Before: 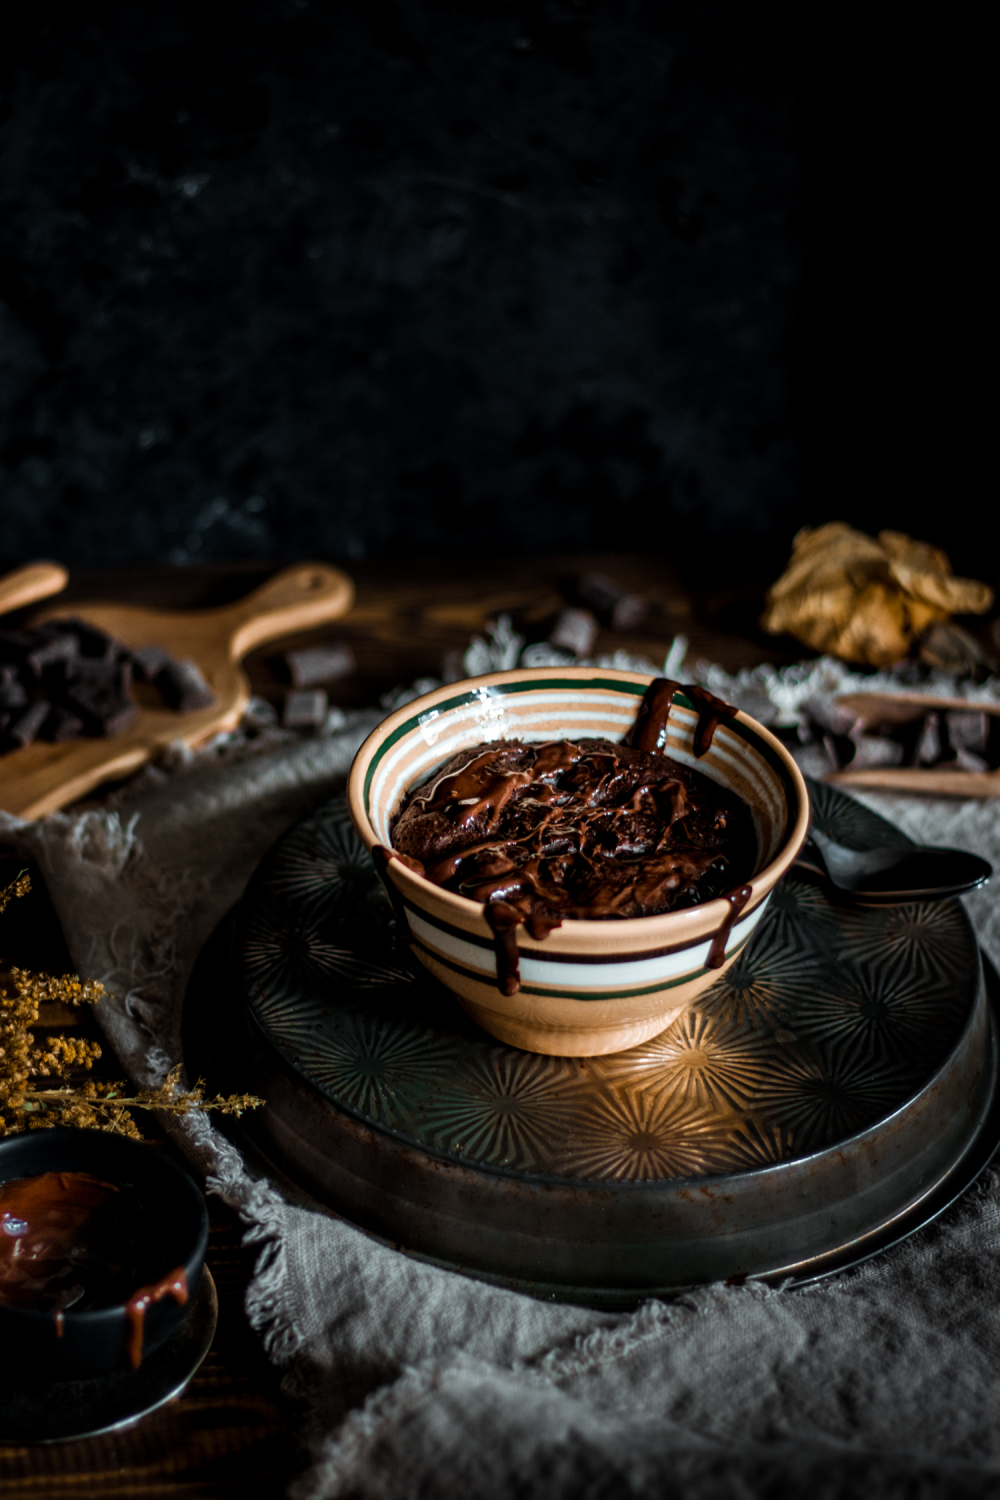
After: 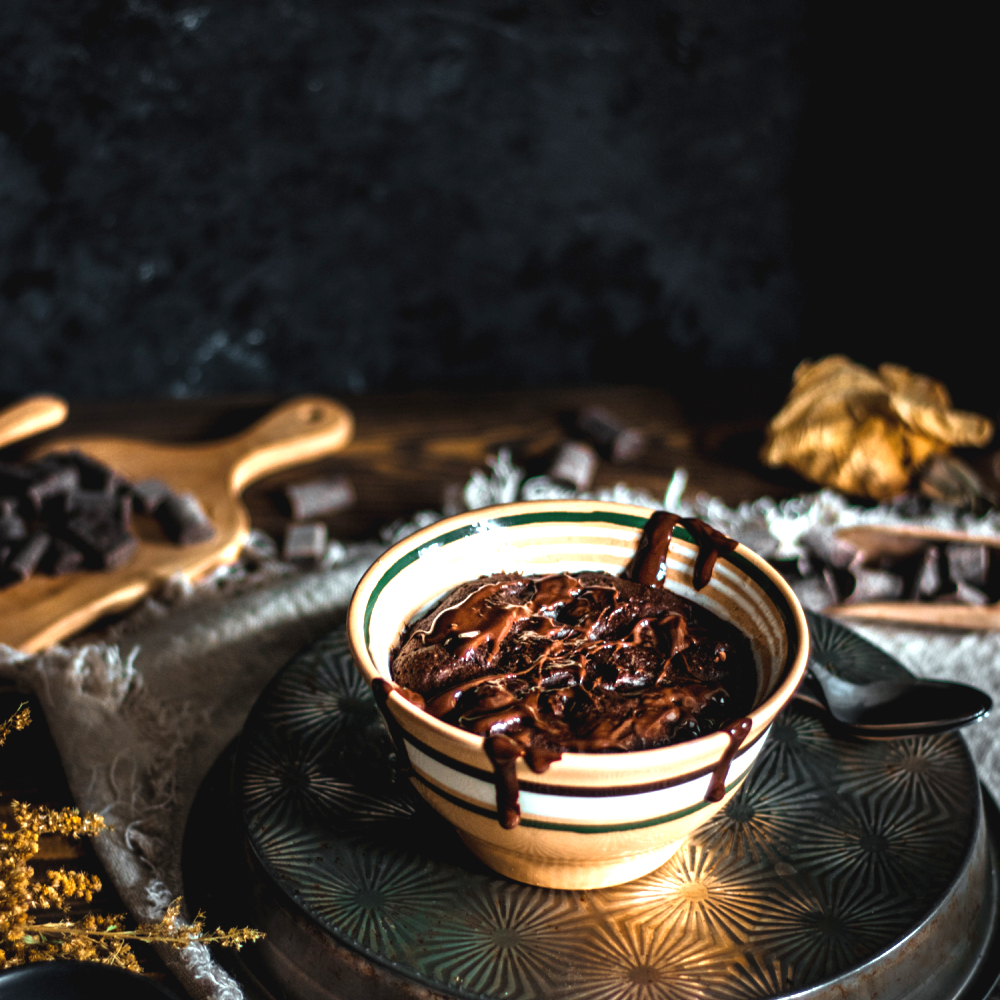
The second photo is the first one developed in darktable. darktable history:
exposure: black level correction -0.002, exposure 1.35 EV, compensate highlight preservation false
crop: top 11.166%, bottom 22.168%
